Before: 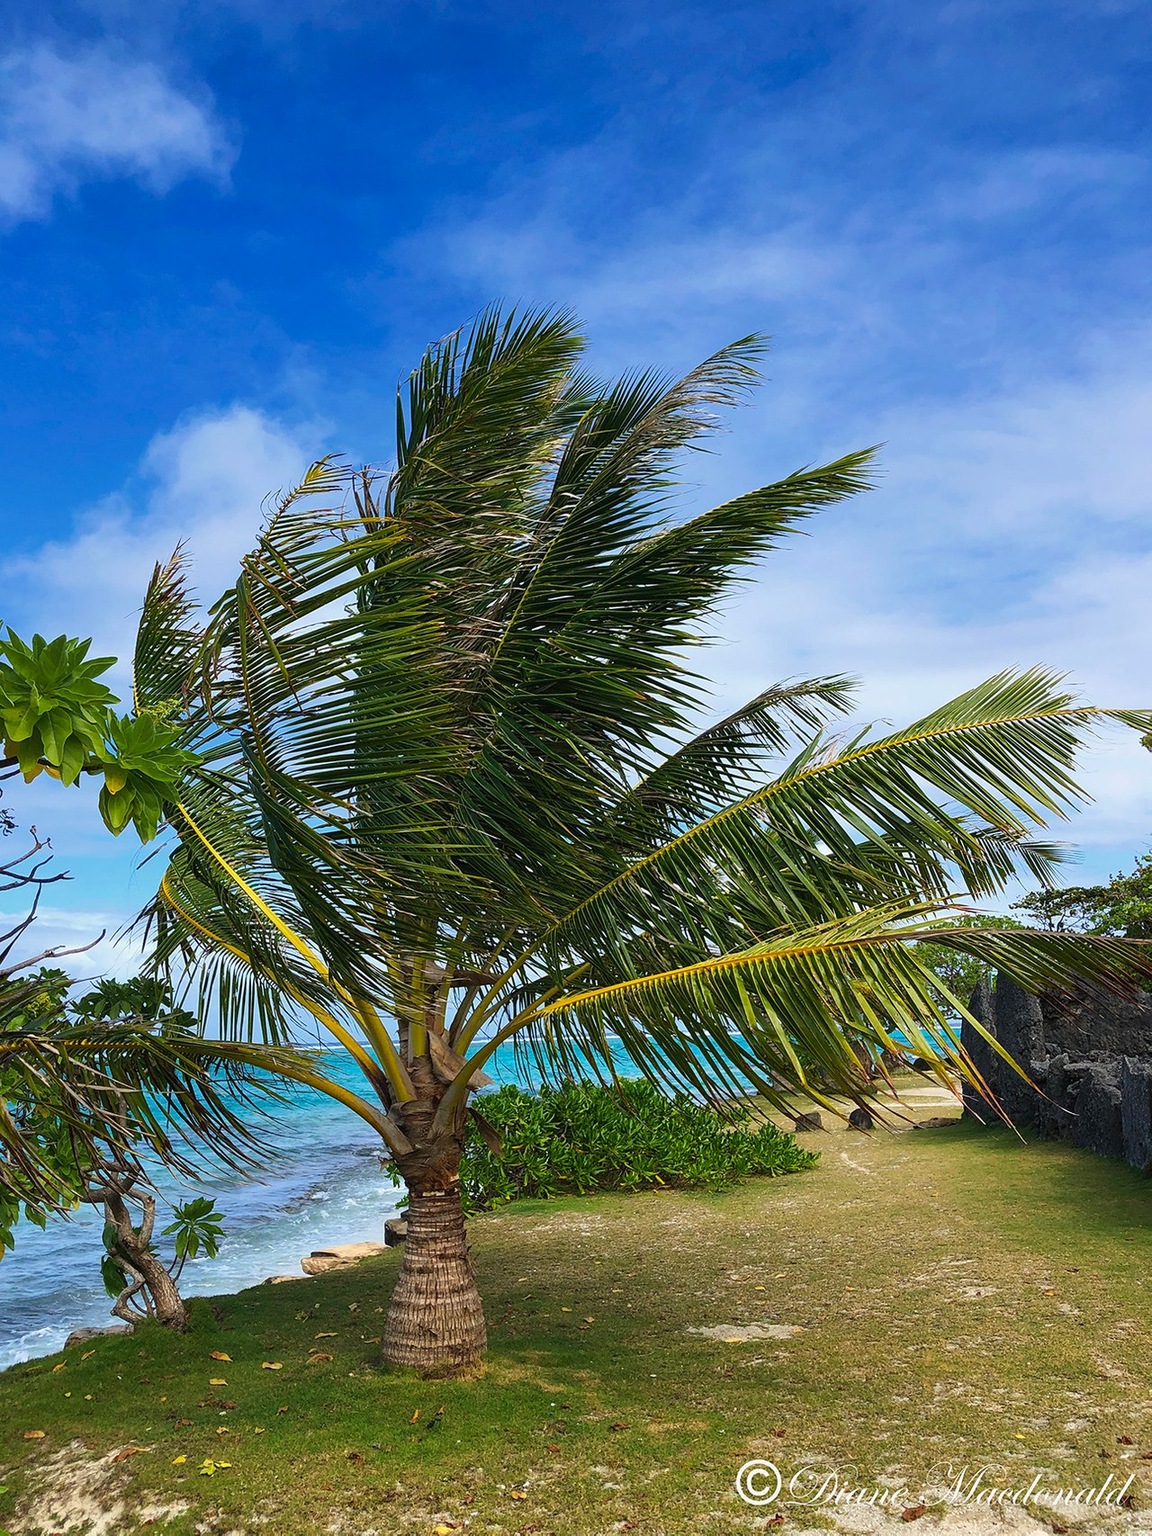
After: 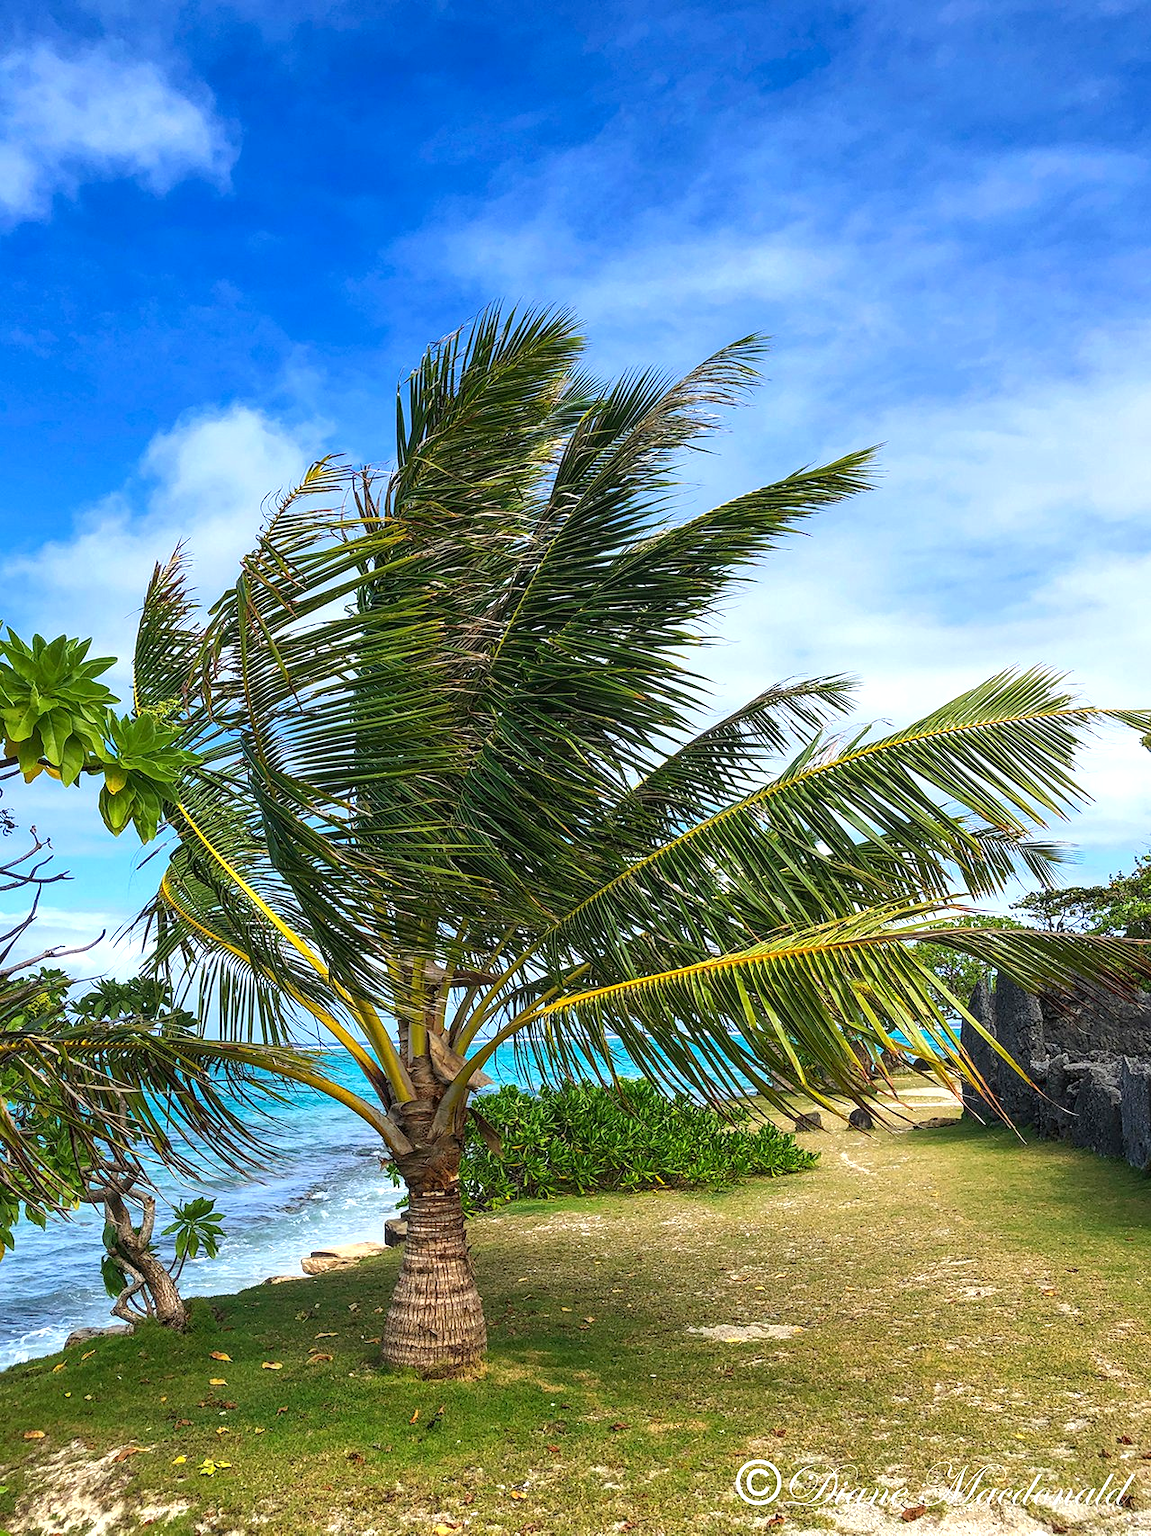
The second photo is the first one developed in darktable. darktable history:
exposure: exposure 0.562 EV, compensate highlight preservation false
local contrast: on, module defaults
